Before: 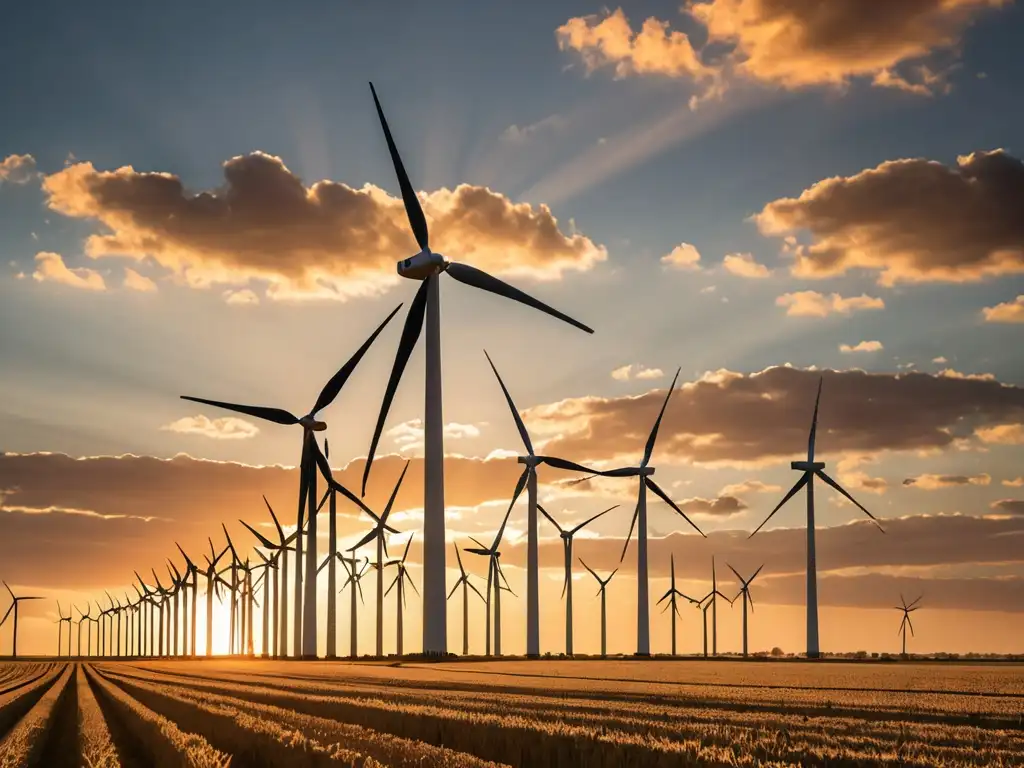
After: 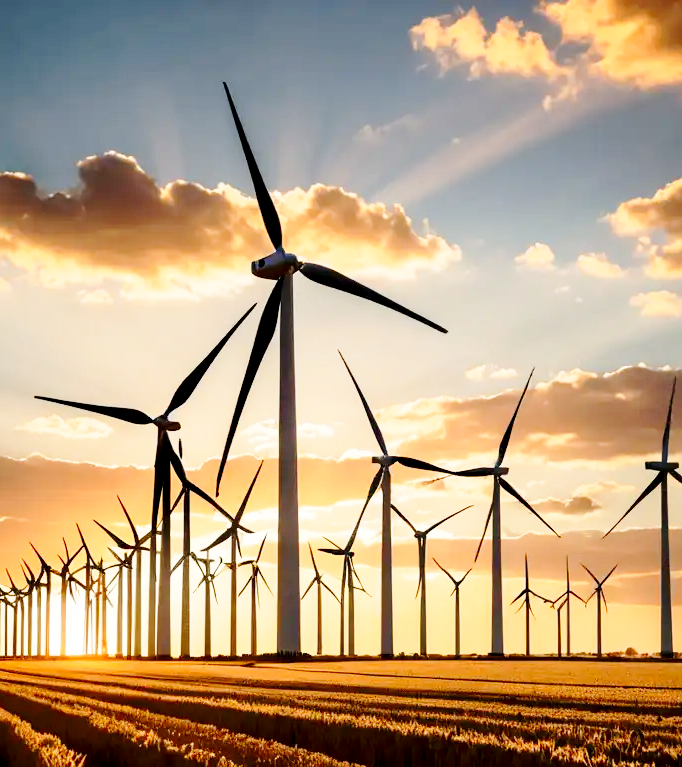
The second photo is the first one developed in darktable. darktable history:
base curve: curves: ch0 [(0, 0) (0.028, 0.03) (0.121, 0.232) (0.46, 0.748) (0.859, 0.968) (1, 1)], preserve colors none
crop and rotate: left 14.292%, right 19.041%
exposure: black level correction 0.009, exposure 0.014 EV, compensate highlight preservation false
shadows and highlights: shadows -23.08, highlights 46.15, soften with gaussian
